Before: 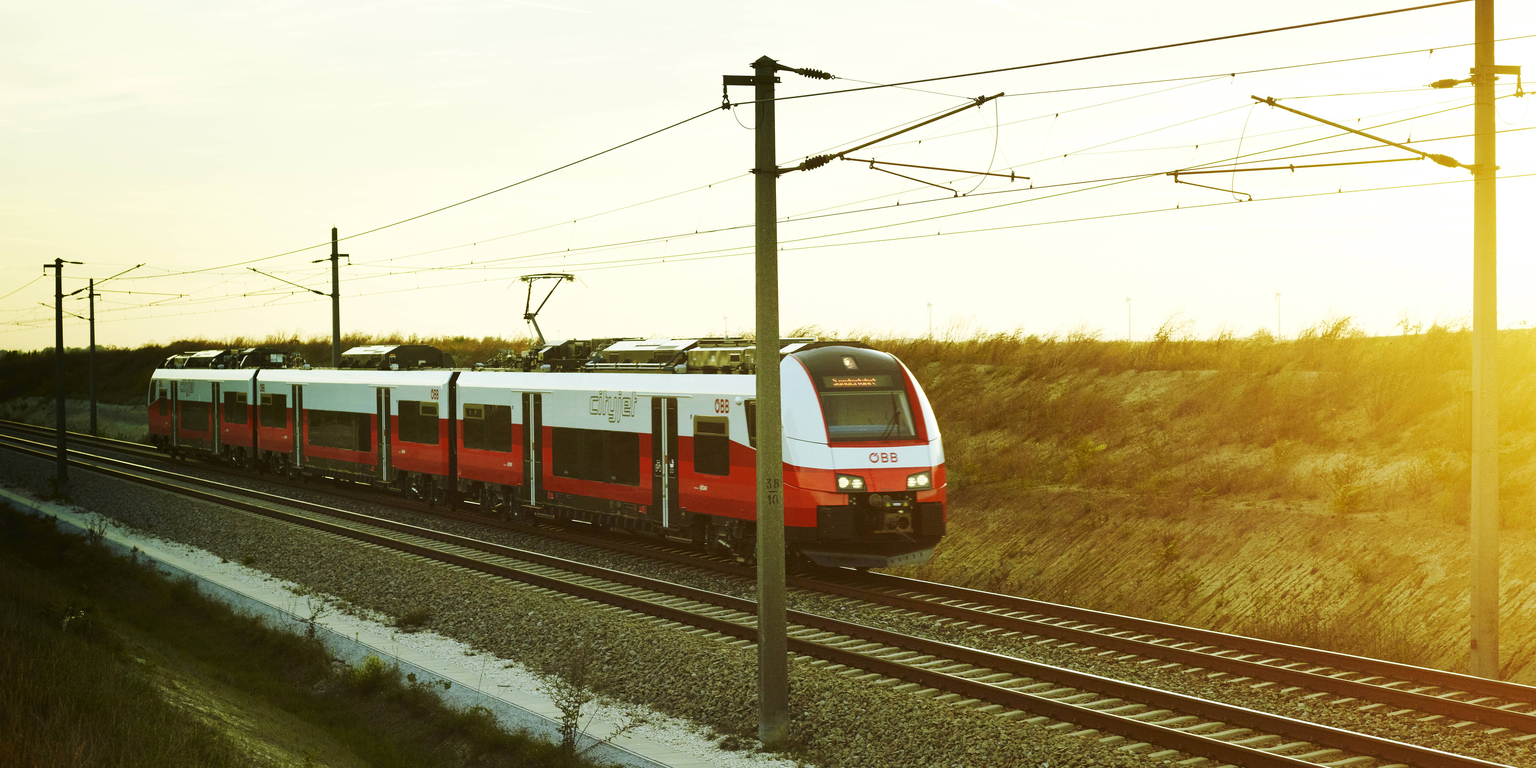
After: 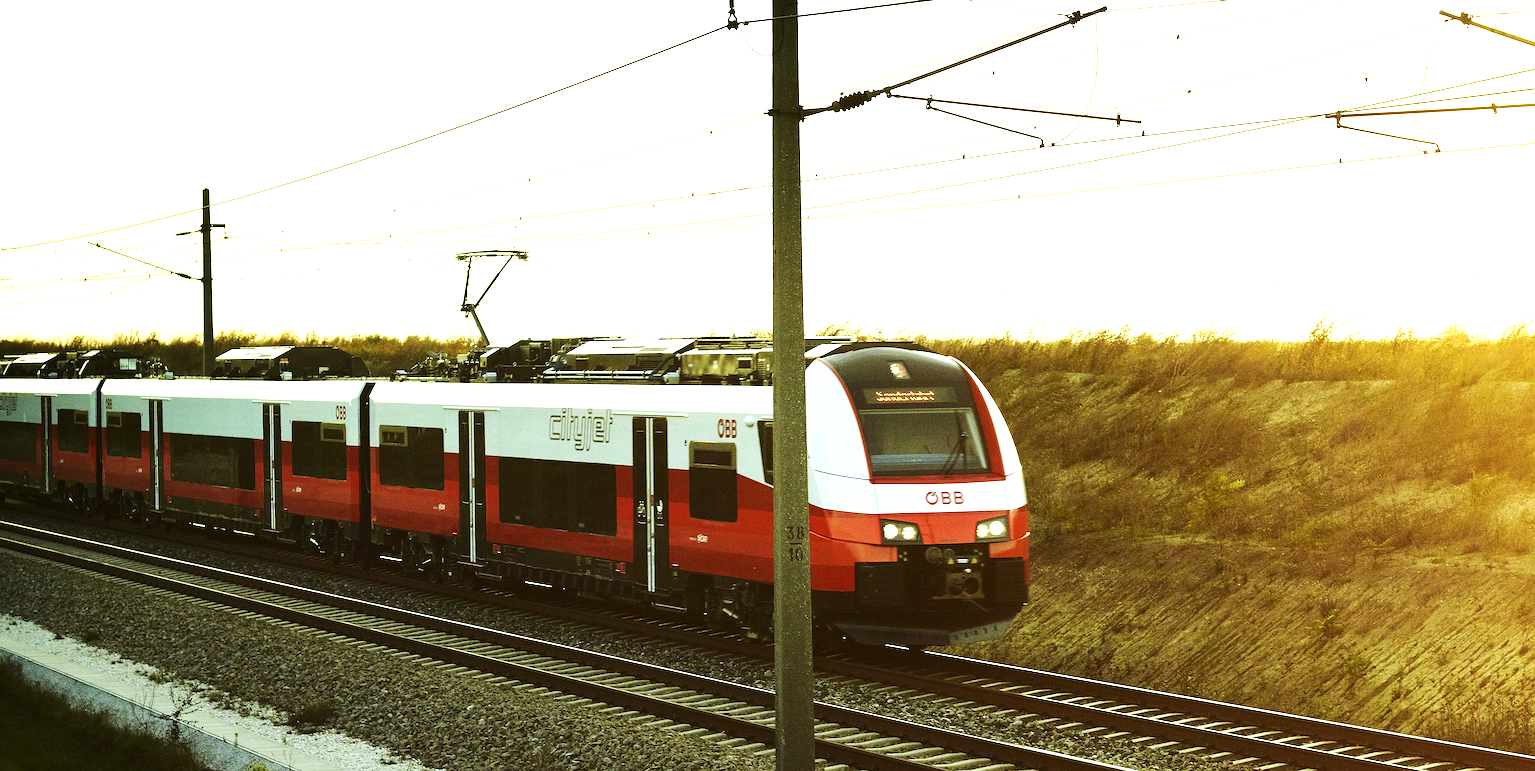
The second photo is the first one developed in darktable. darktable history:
exposure: compensate exposure bias true, compensate highlight preservation false
sharpen: on, module defaults
crop and rotate: left 11.837%, top 11.448%, right 13.831%, bottom 13.912%
tone equalizer: -8 EV -0.777 EV, -7 EV -0.705 EV, -6 EV -0.625 EV, -5 EV -0.422 EV, -3 EV 0.399 EV, -2 EV 0.6 EV, -1 EV 0.698 EV, +0 EV 0.73 EV, edges refinement/feathering 500, mask exposure compensation -1.57 EV, preserve details no
